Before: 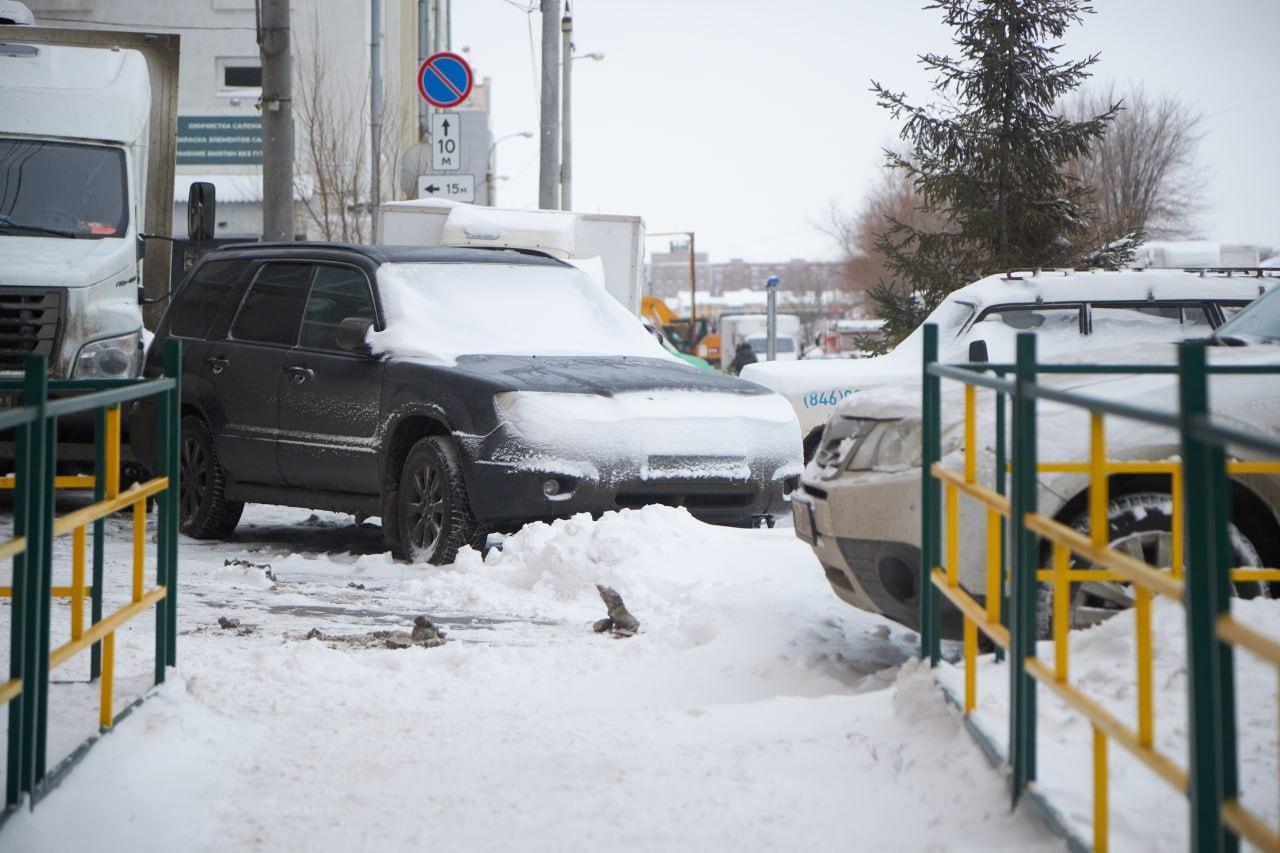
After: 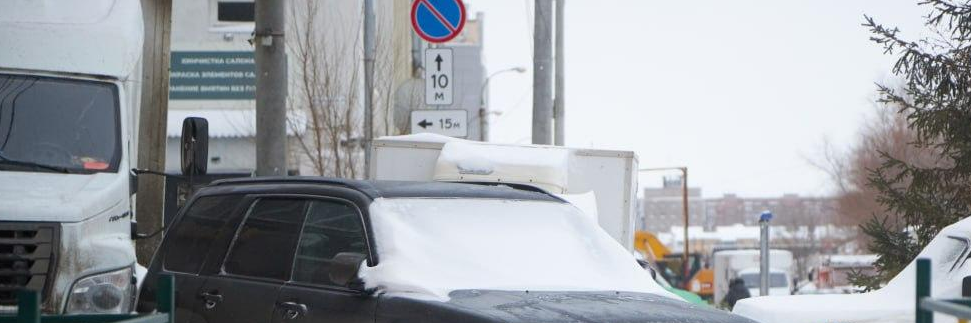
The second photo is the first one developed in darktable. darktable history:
crop: left 0.571%, top 7.631%, right 23.567%, bottom 54.401%
